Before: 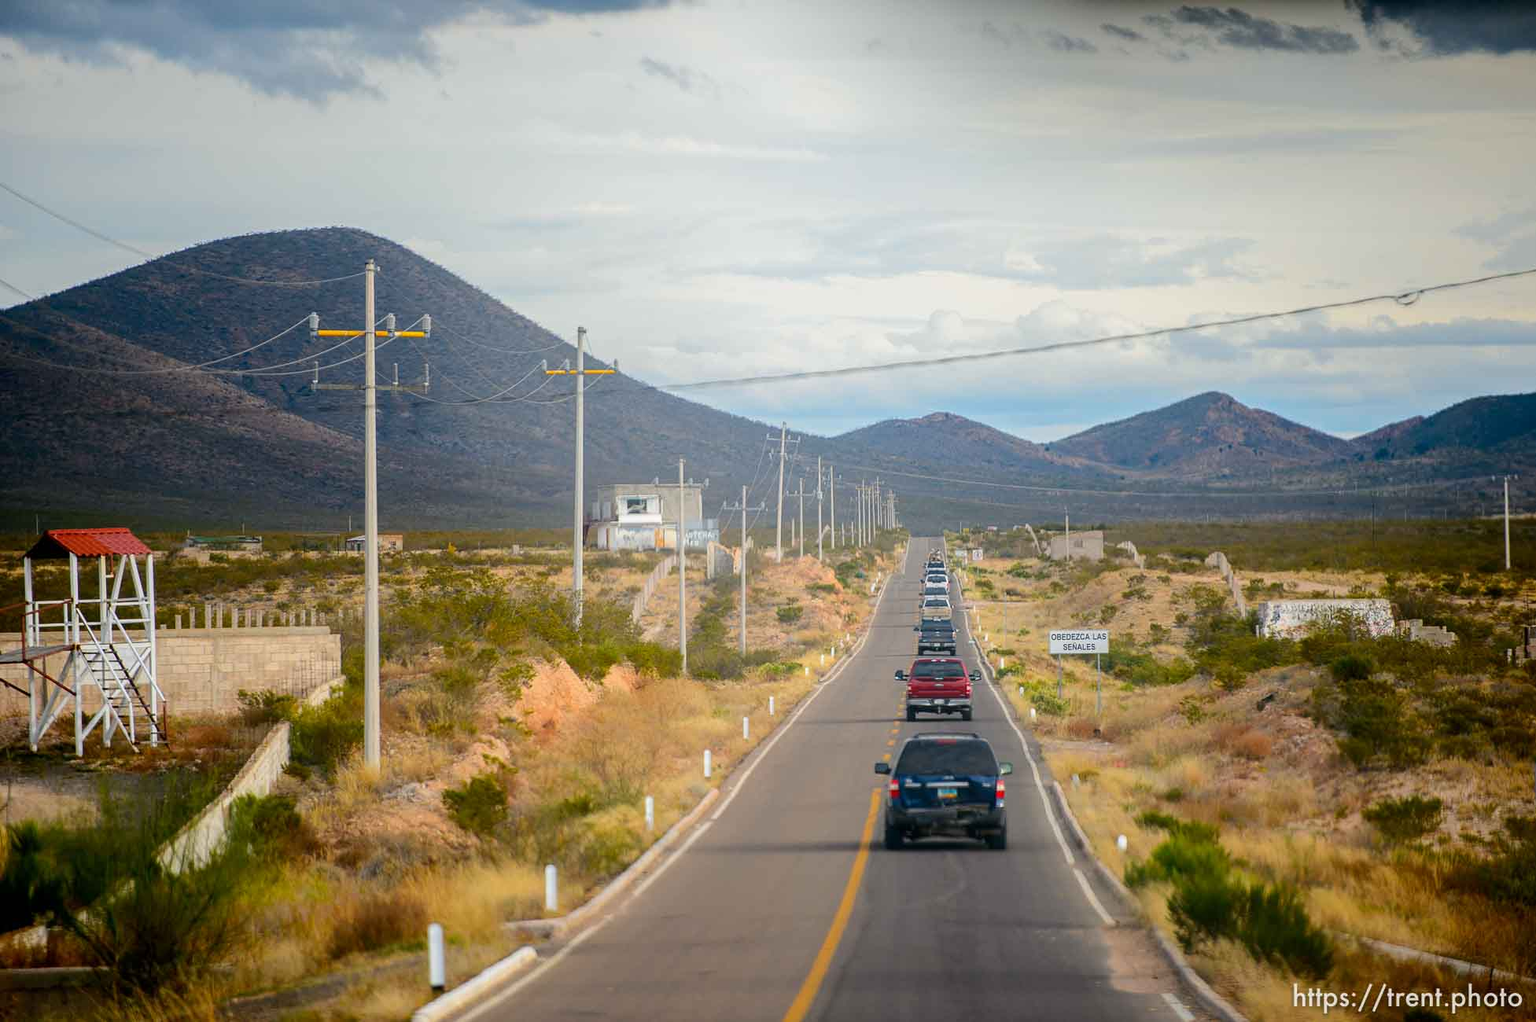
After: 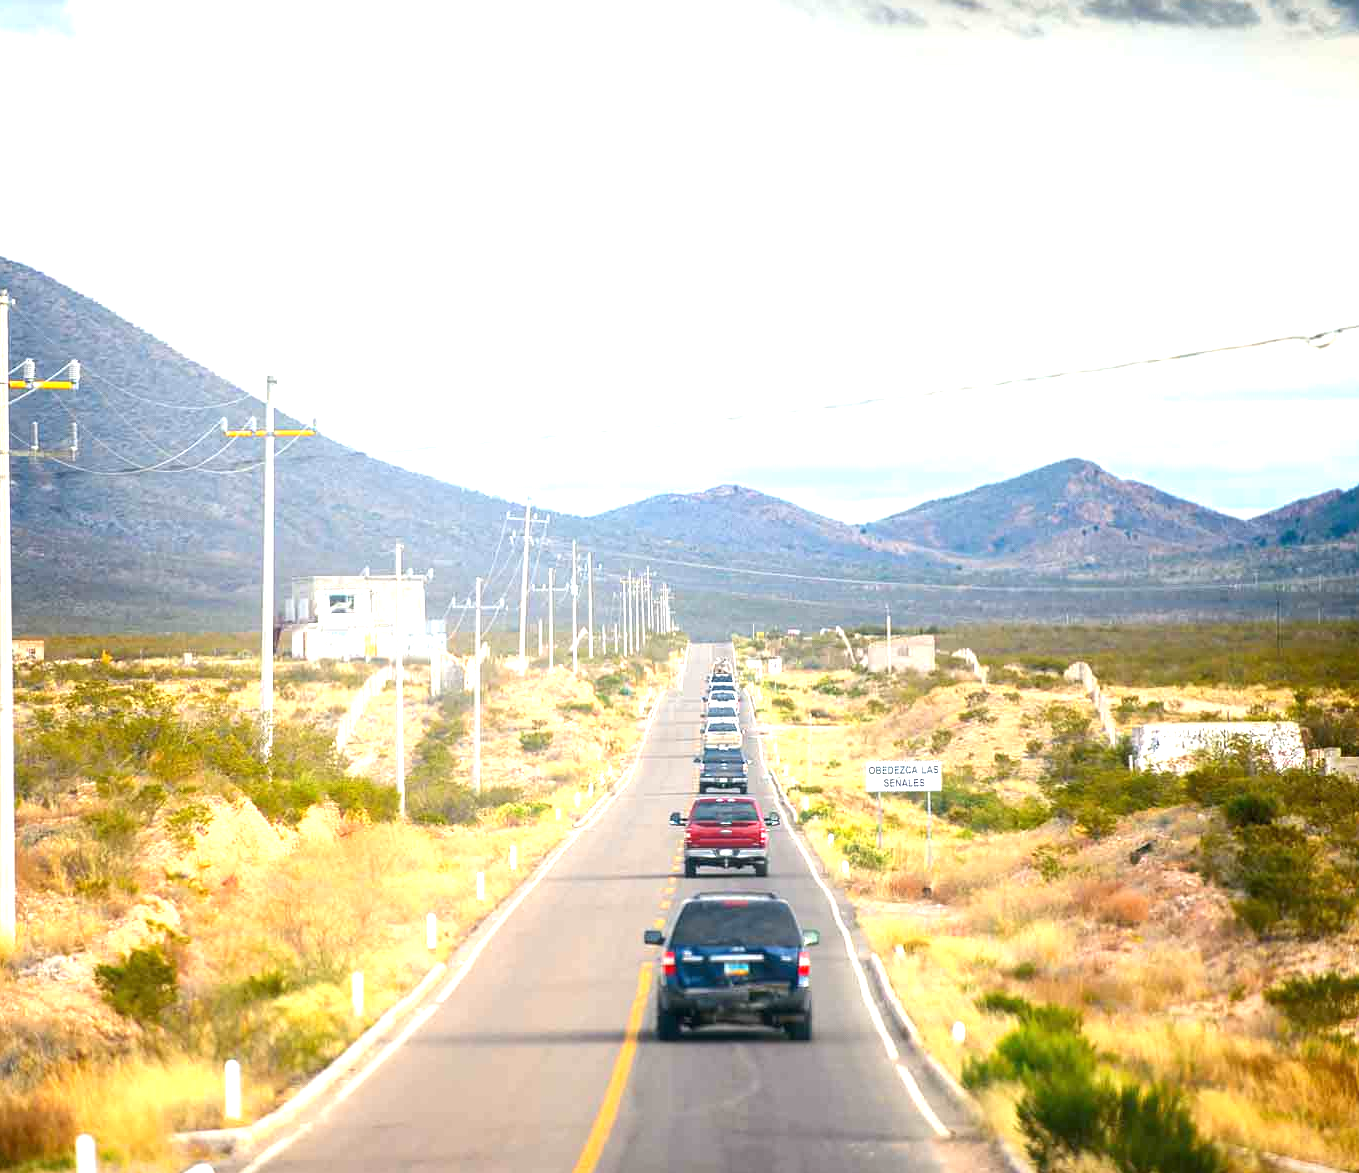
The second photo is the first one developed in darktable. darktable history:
crop and rotate: left 23.985%, top 3.115%, right 6.414%, bottom 6.621%
exposure: black level correction 0, exposure 1.469 EV, compensate exposure bias true, compensate highlight preservation false
